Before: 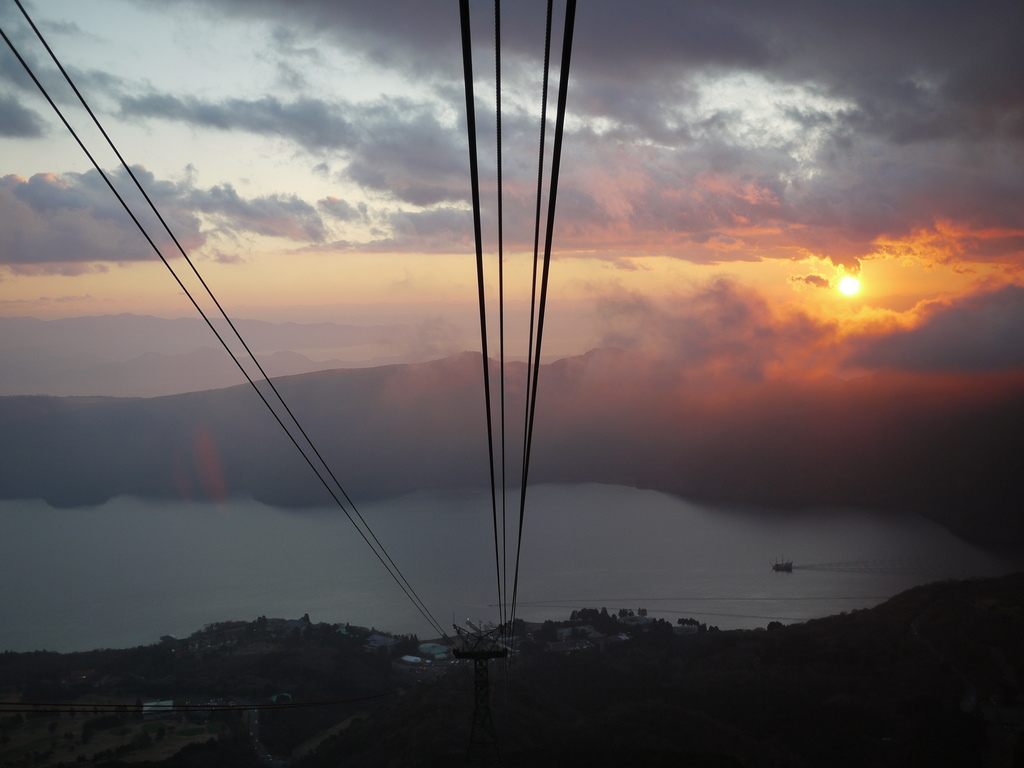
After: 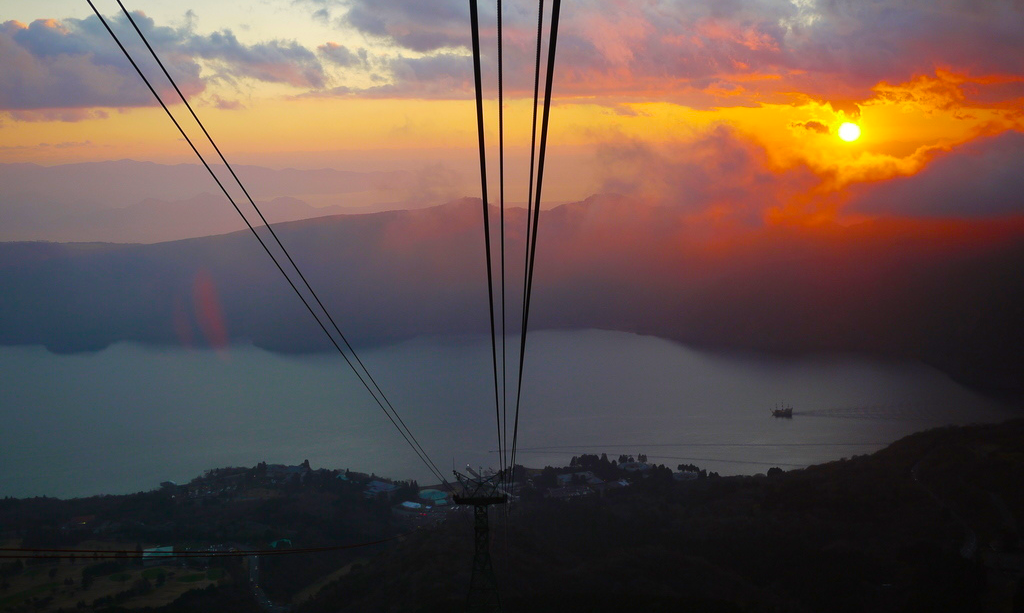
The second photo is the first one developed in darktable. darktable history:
tone equalizer: on, module defaults
crop and rotate: top 20.102%
color balance rgb: global offset › hue 171.96°, linear chroma grading › shadows 19.007%, linear chroma grading › highlights 2.331%, linear chroma grading › mid-tones 9.717%, perceptual saturation grading › global saturation 25.331%, global vibrance 50.293%
